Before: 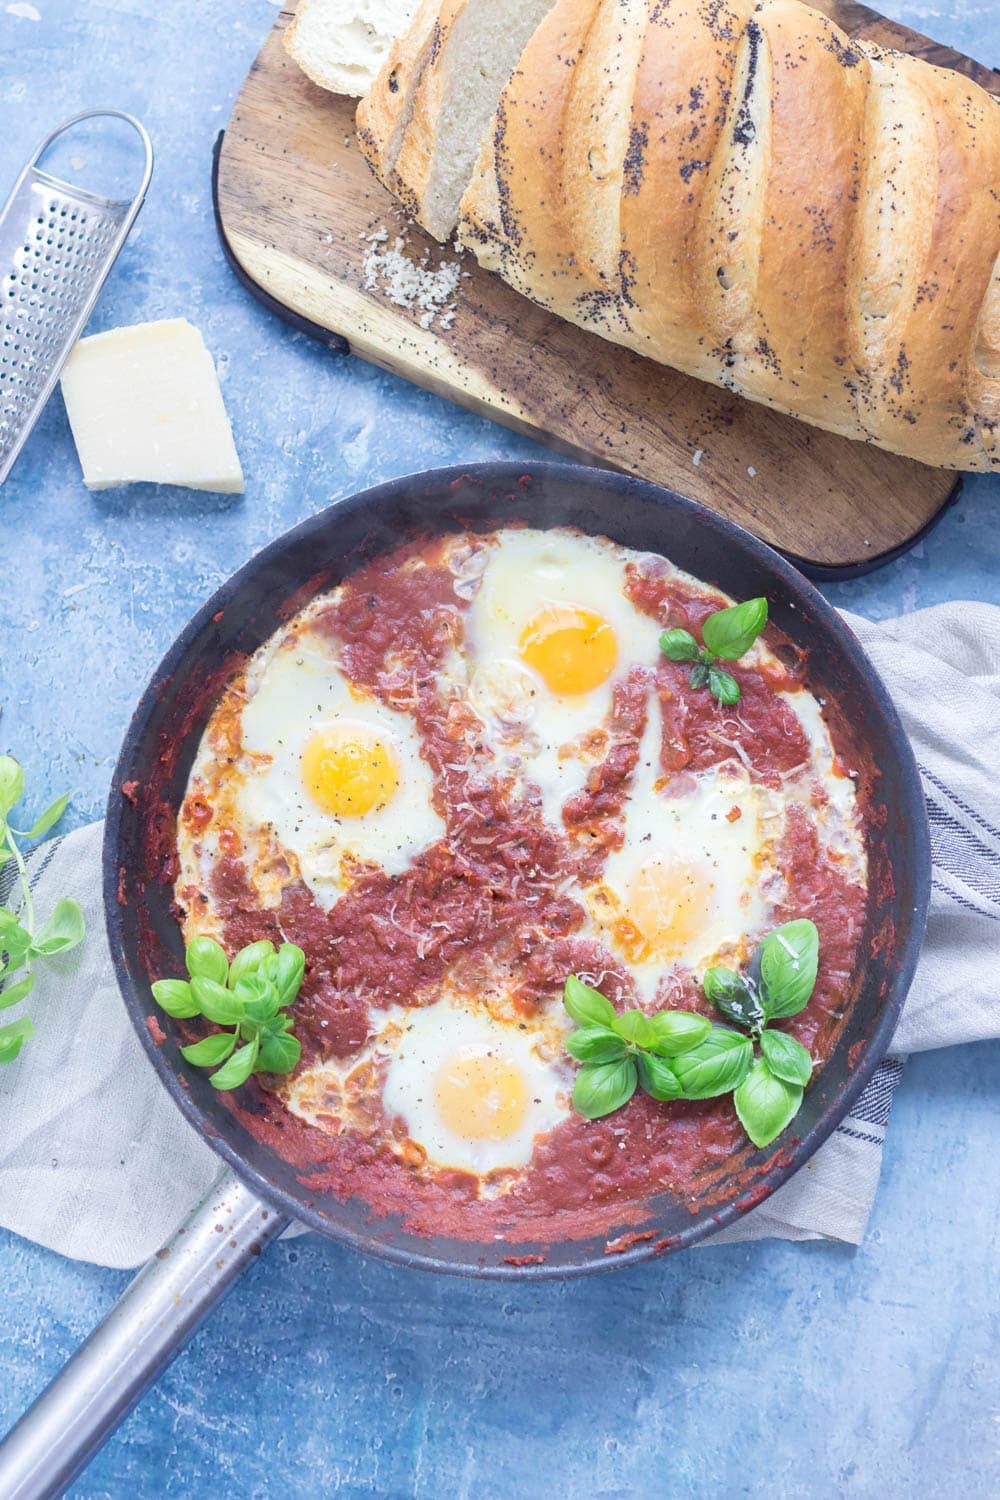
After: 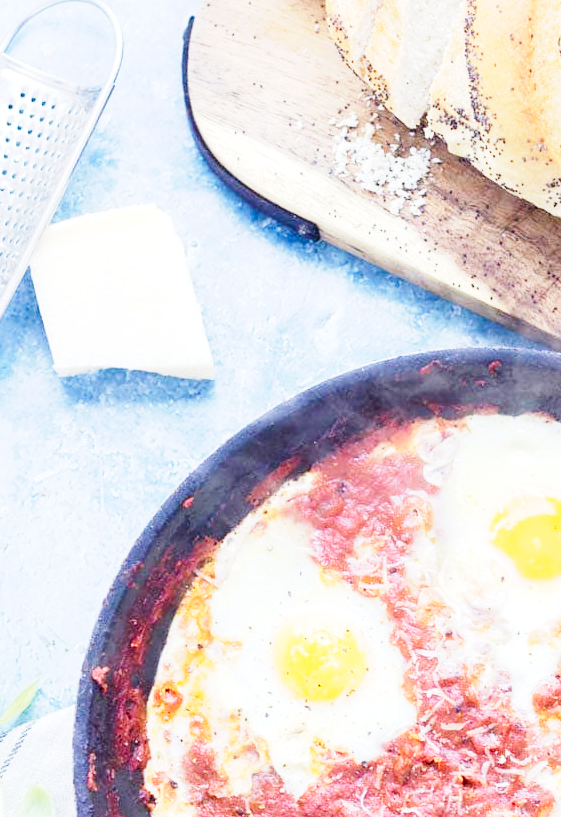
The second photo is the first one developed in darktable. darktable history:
base curve: curves: ch0 [(0, 0) (0, 0.001) (0.001, 0.001) (0.004, 0.002) (0.007, 0.004) (0.015, 0.013) (0.033, 0.045) (0.052, 0.096) (0.075, 0.17) (0.099, 0.241) (0.163, 0.42) (0.219, 0.55) (0.259, 0.616) (0.327, 0.722) (0.365, 0.765) (0.522, 0.873) (0.547, 0.881) (0.689, 0.919) (0.826, 0.952) (1, 1)], preserve colors none
crop and rotate: left 3.048%, top 7.666%, right 40.754%, bottom 37.815%
exposure: black level correction 0, exposure 0.2 EV, compensate highlight preservation false
